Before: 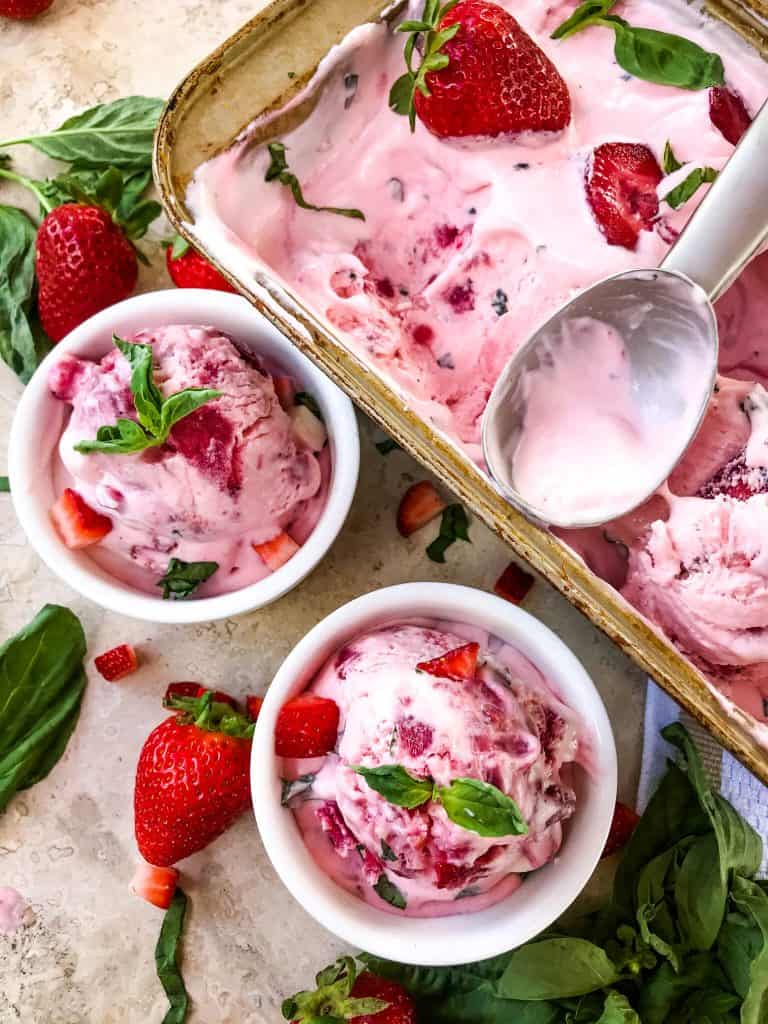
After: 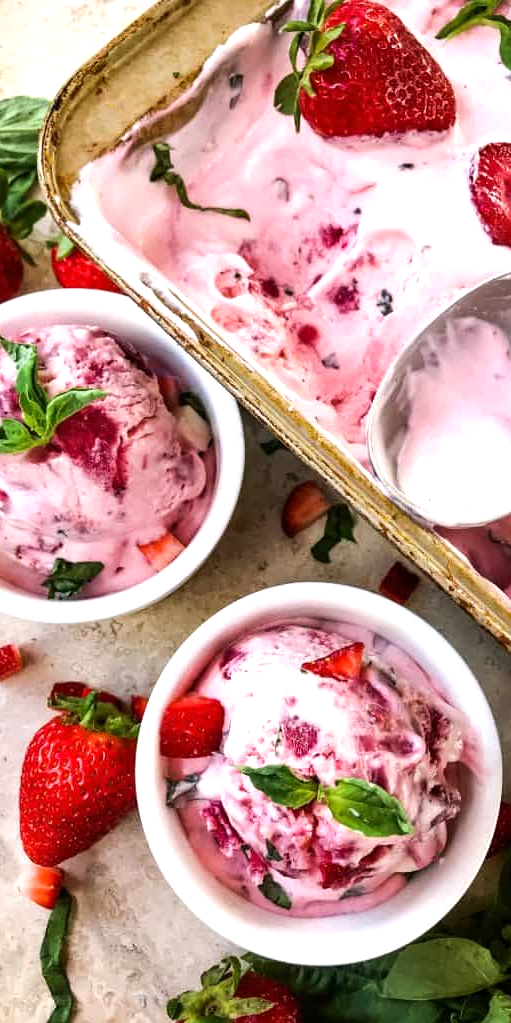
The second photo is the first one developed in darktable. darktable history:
tone equalizer: -8 EV -0.417 EV, -7 EV -0.389 EV, -6 EV -0.333 EV, -5 EV -0.222 EV, -3 EV 0.222 EV, -2 EV 0.333 EV, -1 EV 0.389 EV, +0 EV 0.417 EV, edges refinement/feathering 500, mask exposure compensation -1.57 EV, preserve details no
crop and rotate: left 15.055%, right 18.278%
